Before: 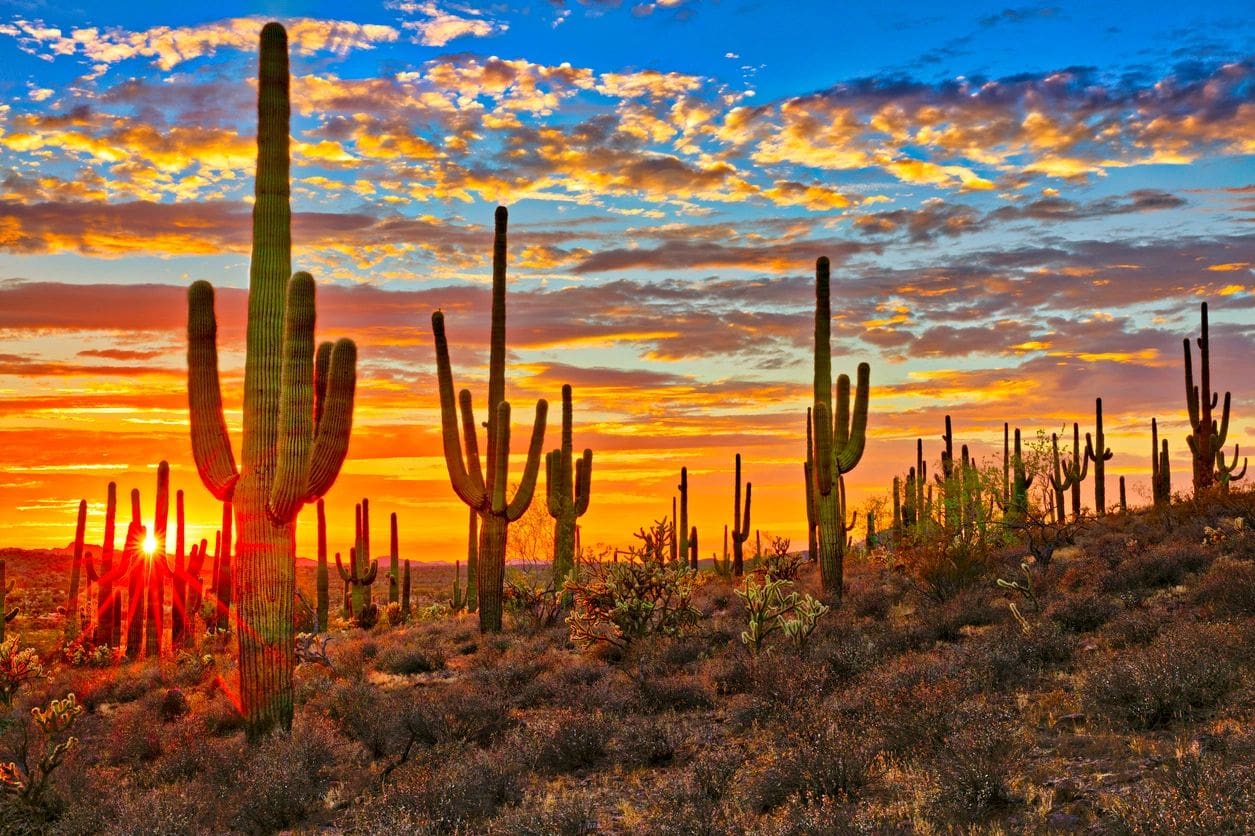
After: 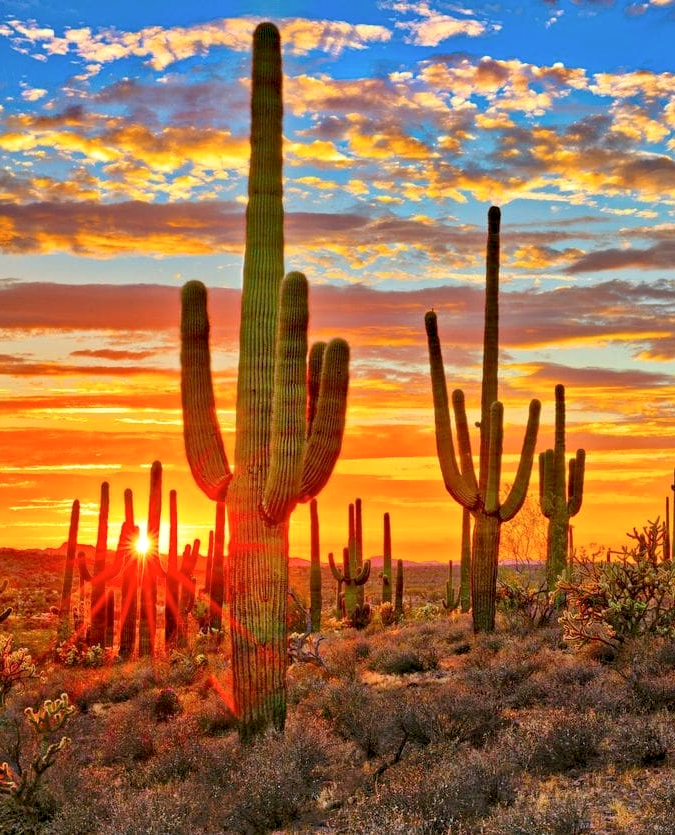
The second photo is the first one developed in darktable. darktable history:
shadows and highlights: shadows 37.27, highlights -28.18, soften with gaussian
tone equalizer: on, module defaults
crop: left 0.587%, right 45.588%, bottom 0.086%
color balance: lift [1.007, 1, 1, 1], gamma [1.097, 1, 1, 1]
exposure: black level correction 0.009, exposure 0.014 EV, compensate highlight preservation false
